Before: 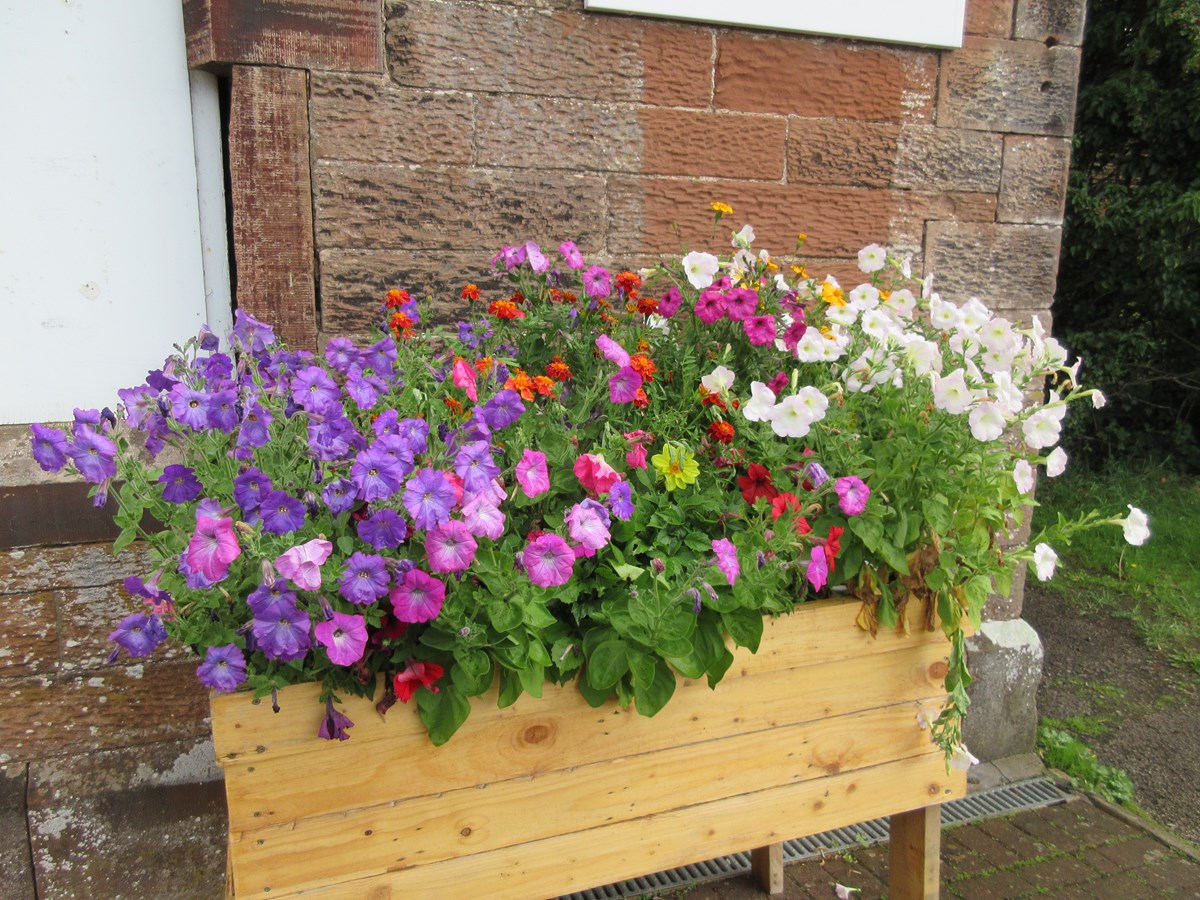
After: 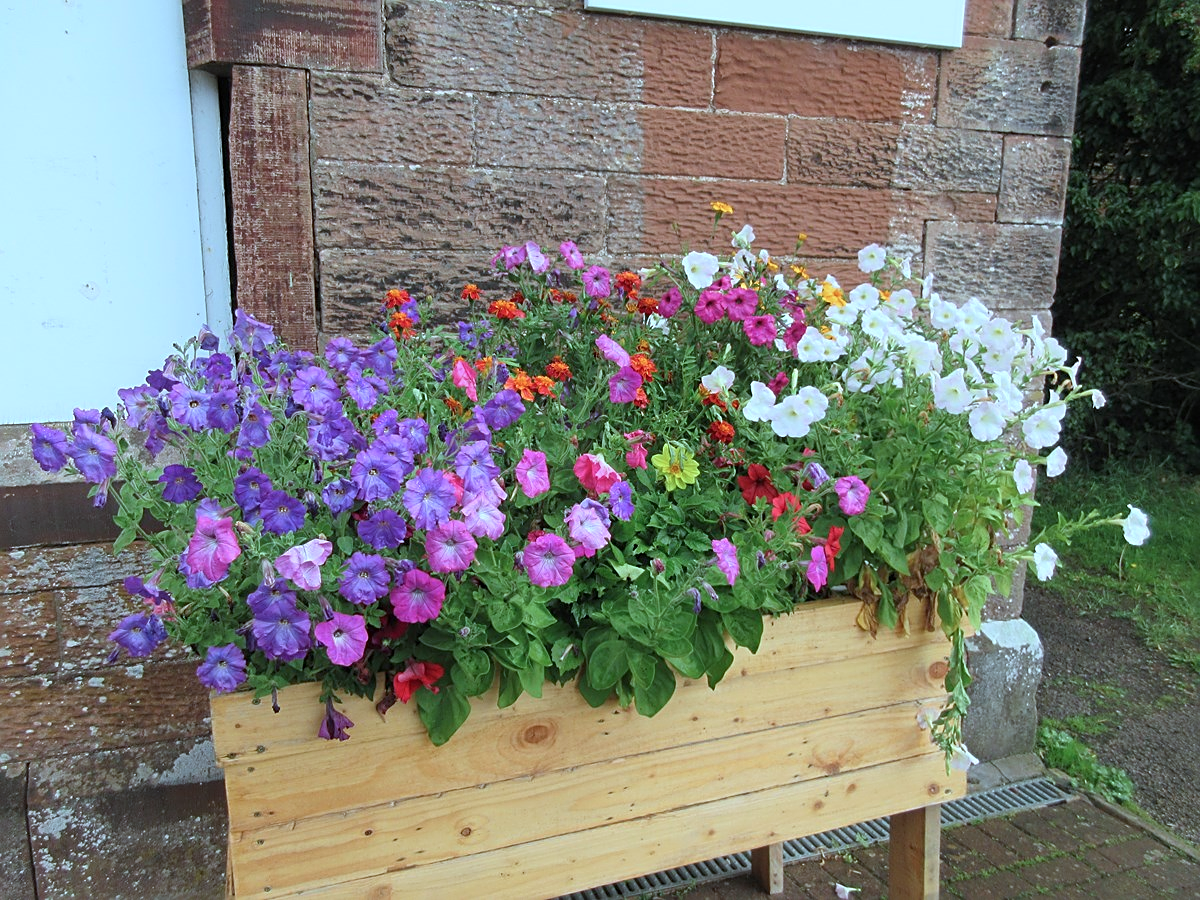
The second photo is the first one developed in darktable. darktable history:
sharpen: on, module defaults
color correction: highlights a* -9.11, highlights b* -22.57
